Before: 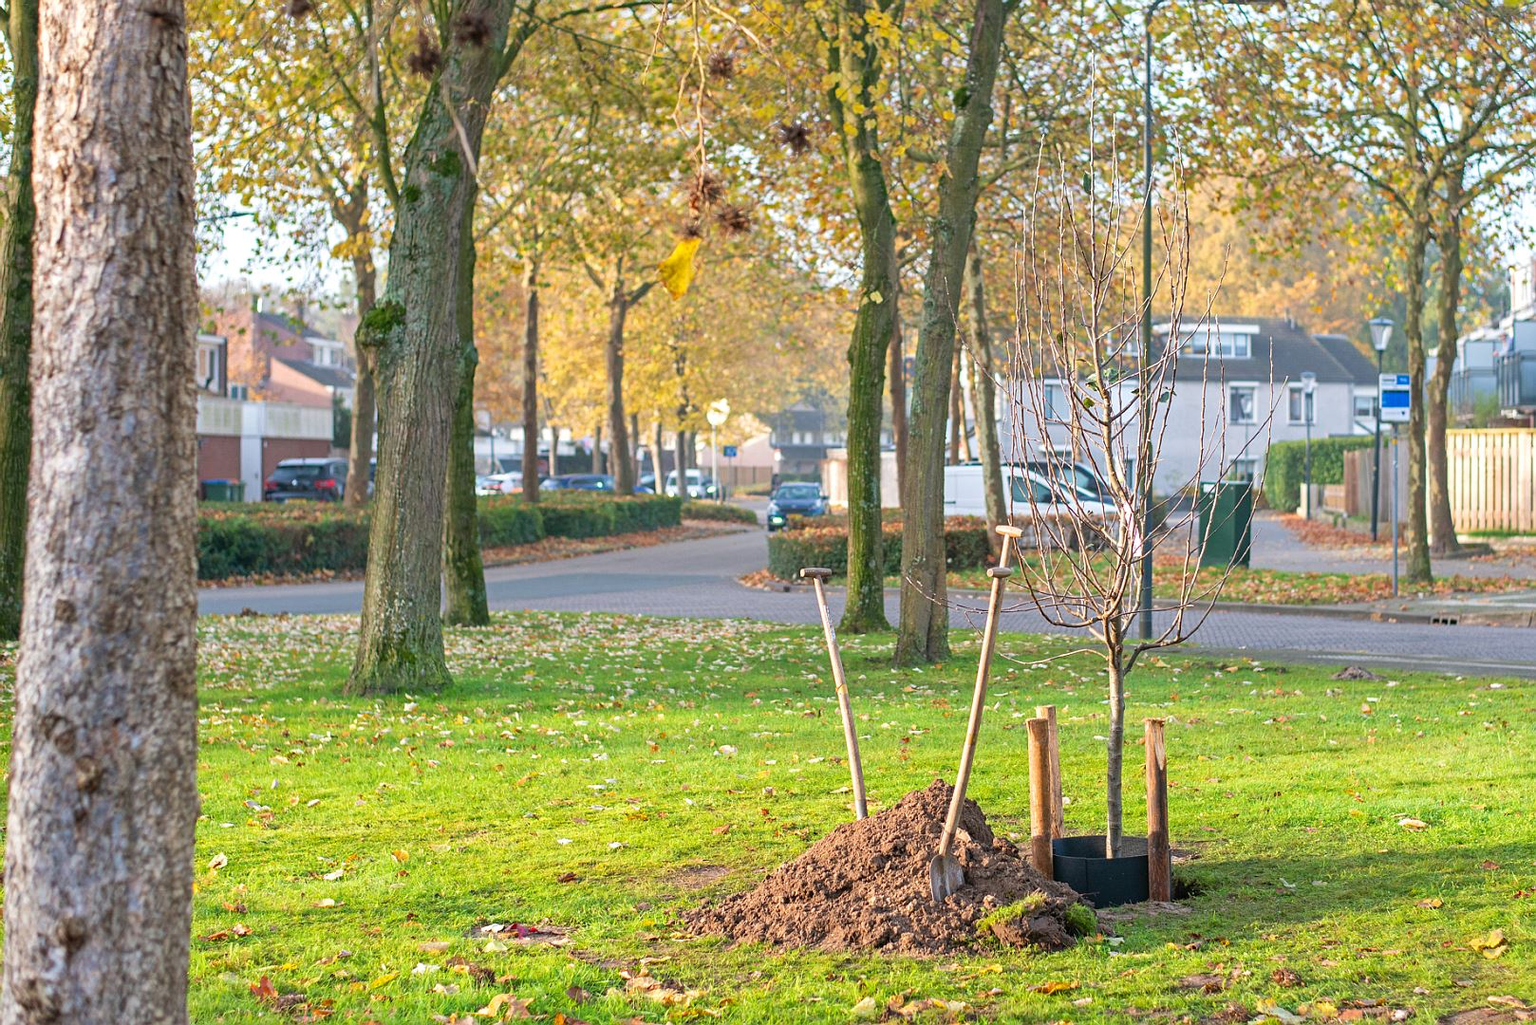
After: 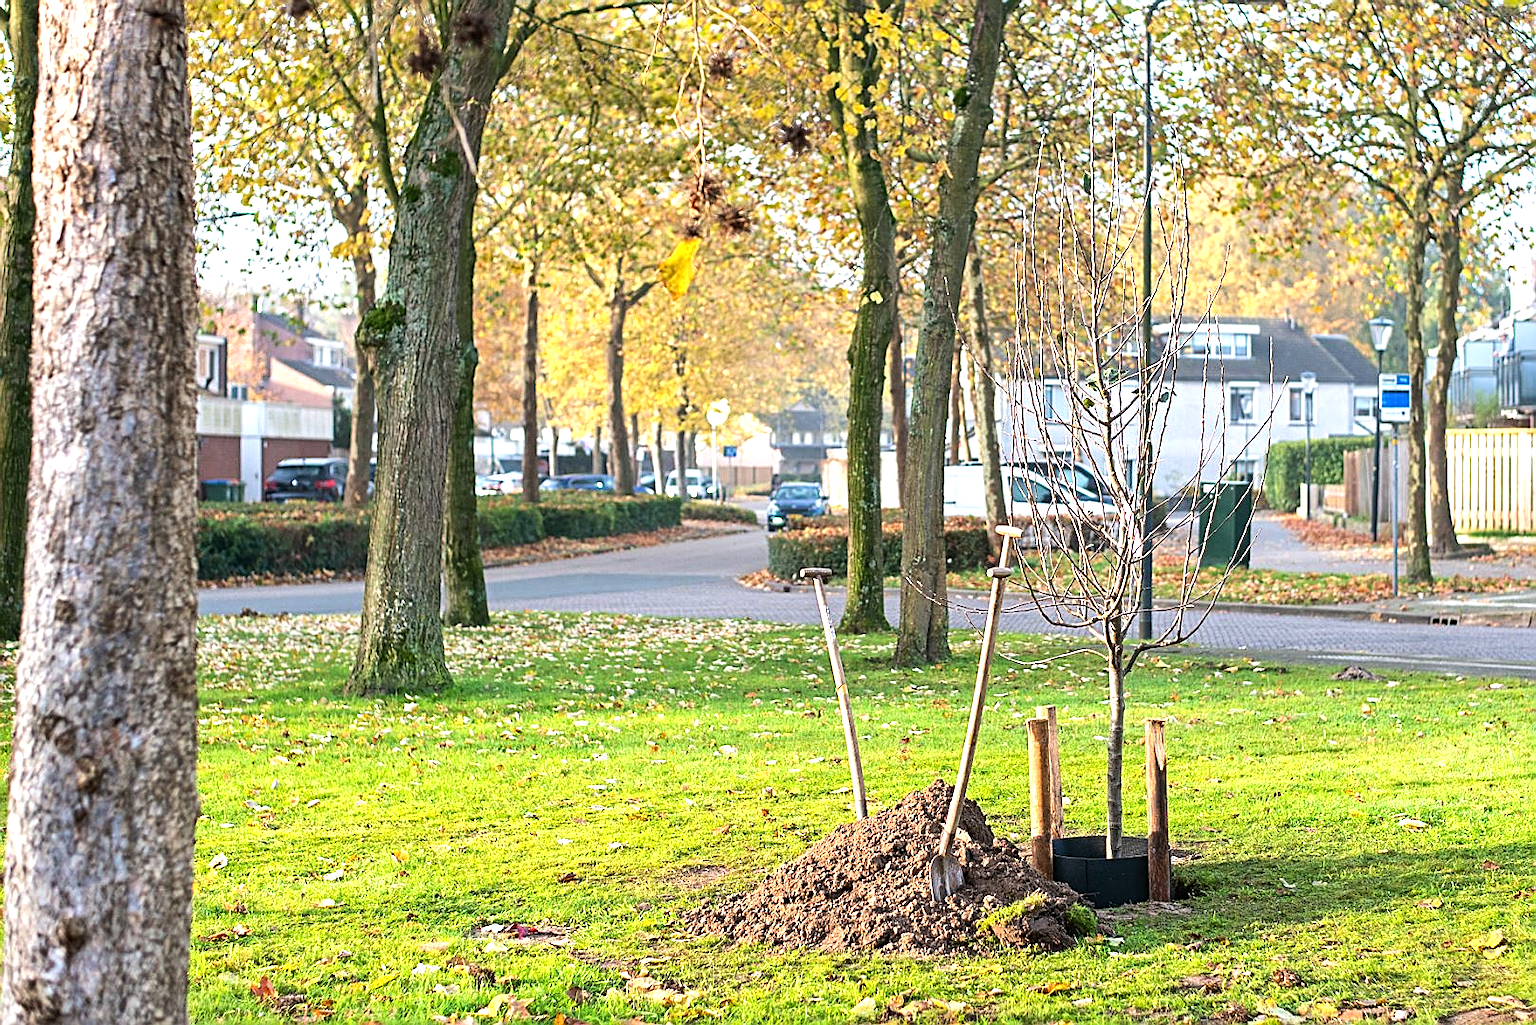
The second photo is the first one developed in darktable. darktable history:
sharpen: on, module defaults
tone equalizer: -8 EV -0.741 EV, -7 EV -0.675 EV, -6 EV -0.571 EV, -5 EV -0.413 EV, -3 EV 0.388 EV, -2 EV 0.6 EV, -1 EV 0.693 EV, +0 EV 0.745 EV, edges refinement/feathering 500, mask exposure compensation -1.57 EV, preserve details no
